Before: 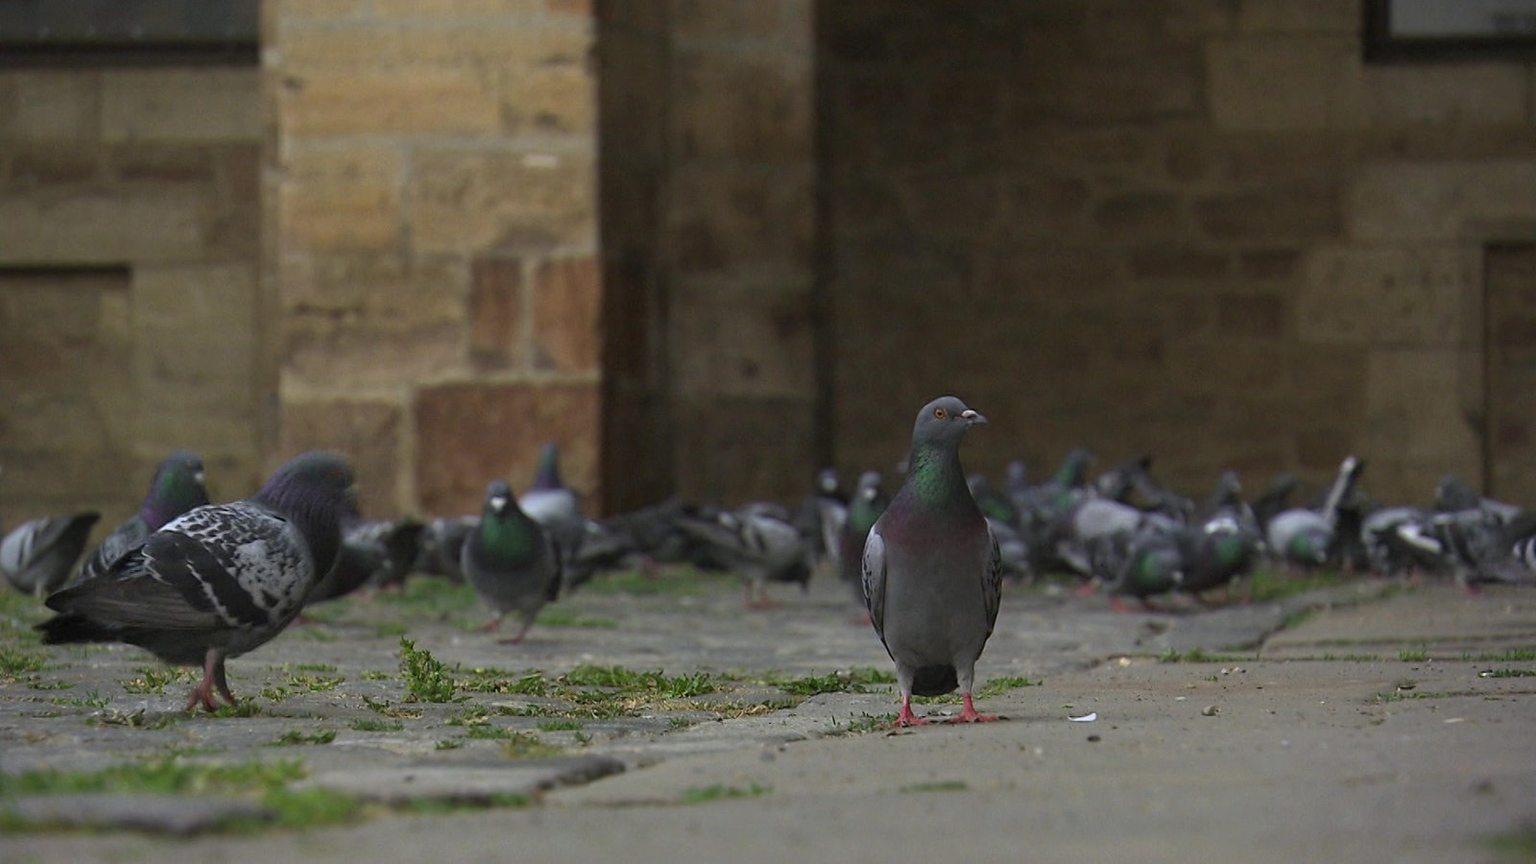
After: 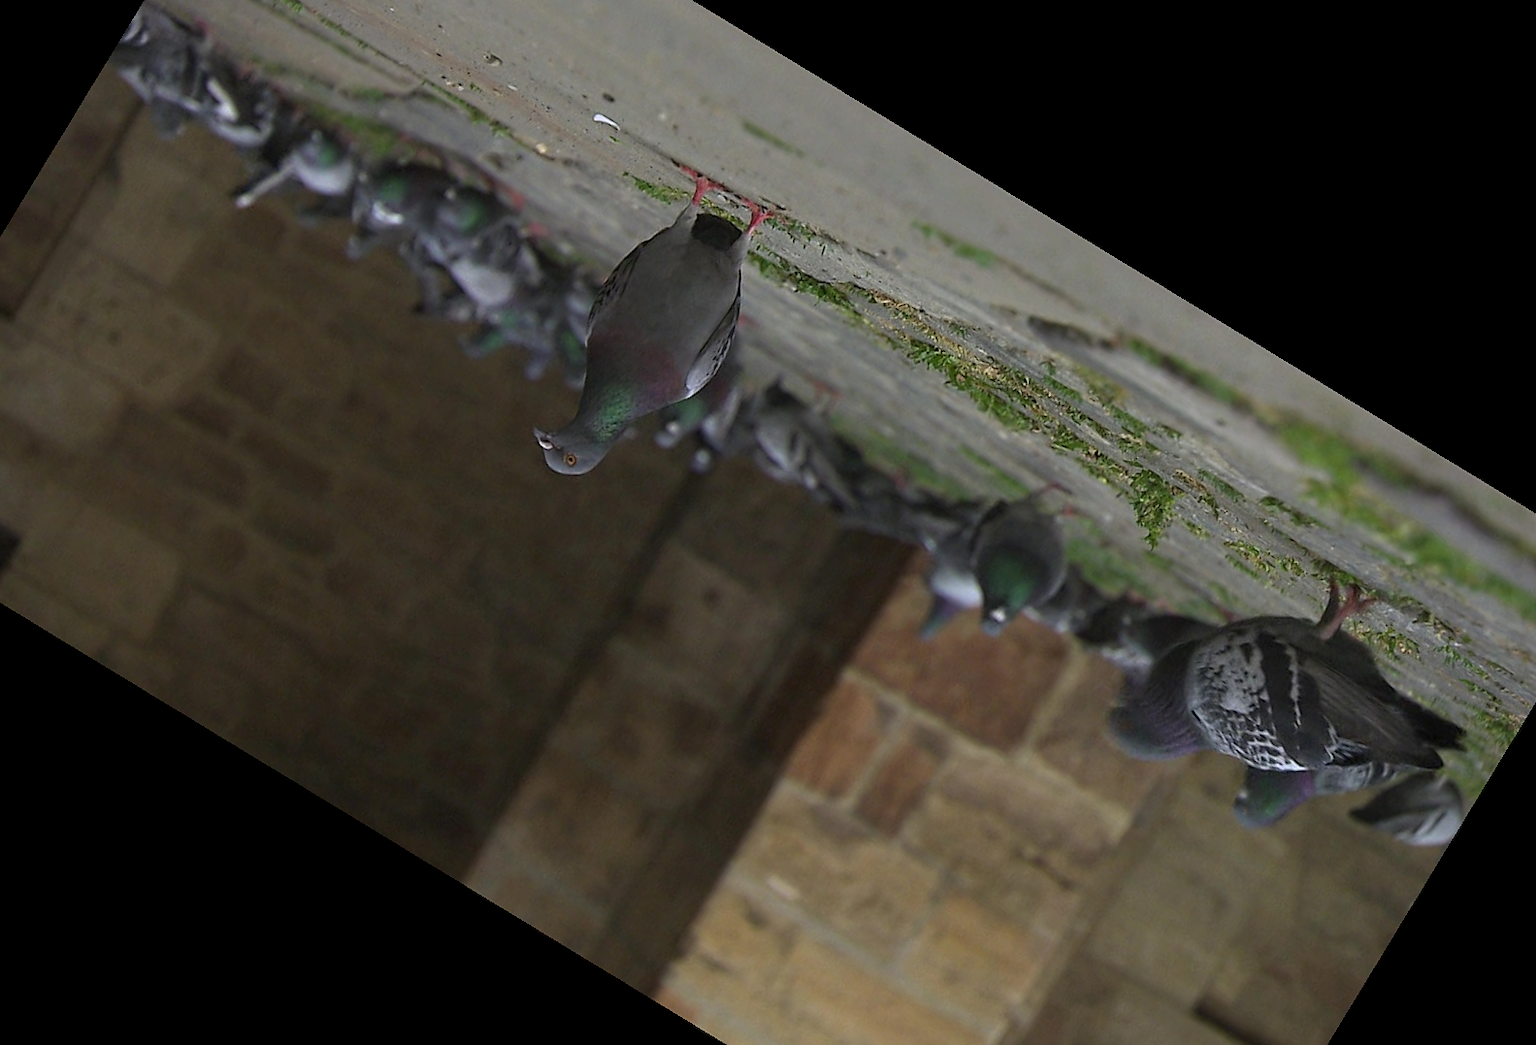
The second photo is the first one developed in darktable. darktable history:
crop and rotate: angle 148.68°, left 9.111%, top 15.603%, right 4.588%, bottom 17.041%
sharpen: radius 1.458, amount 0.398, threshold 1.271
